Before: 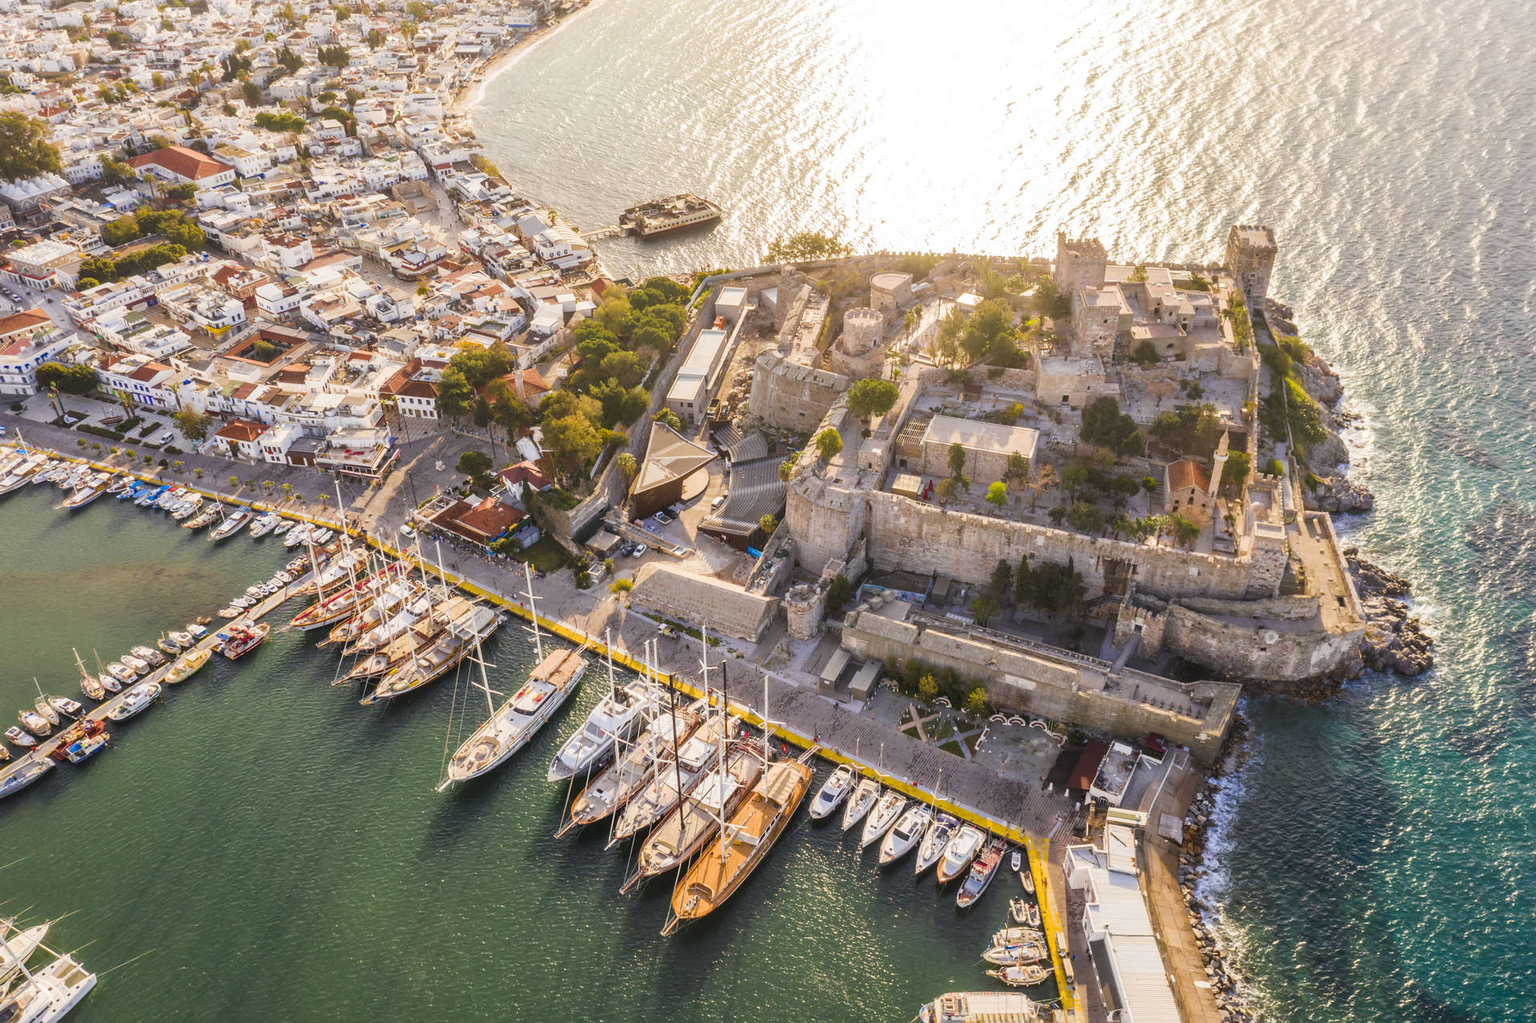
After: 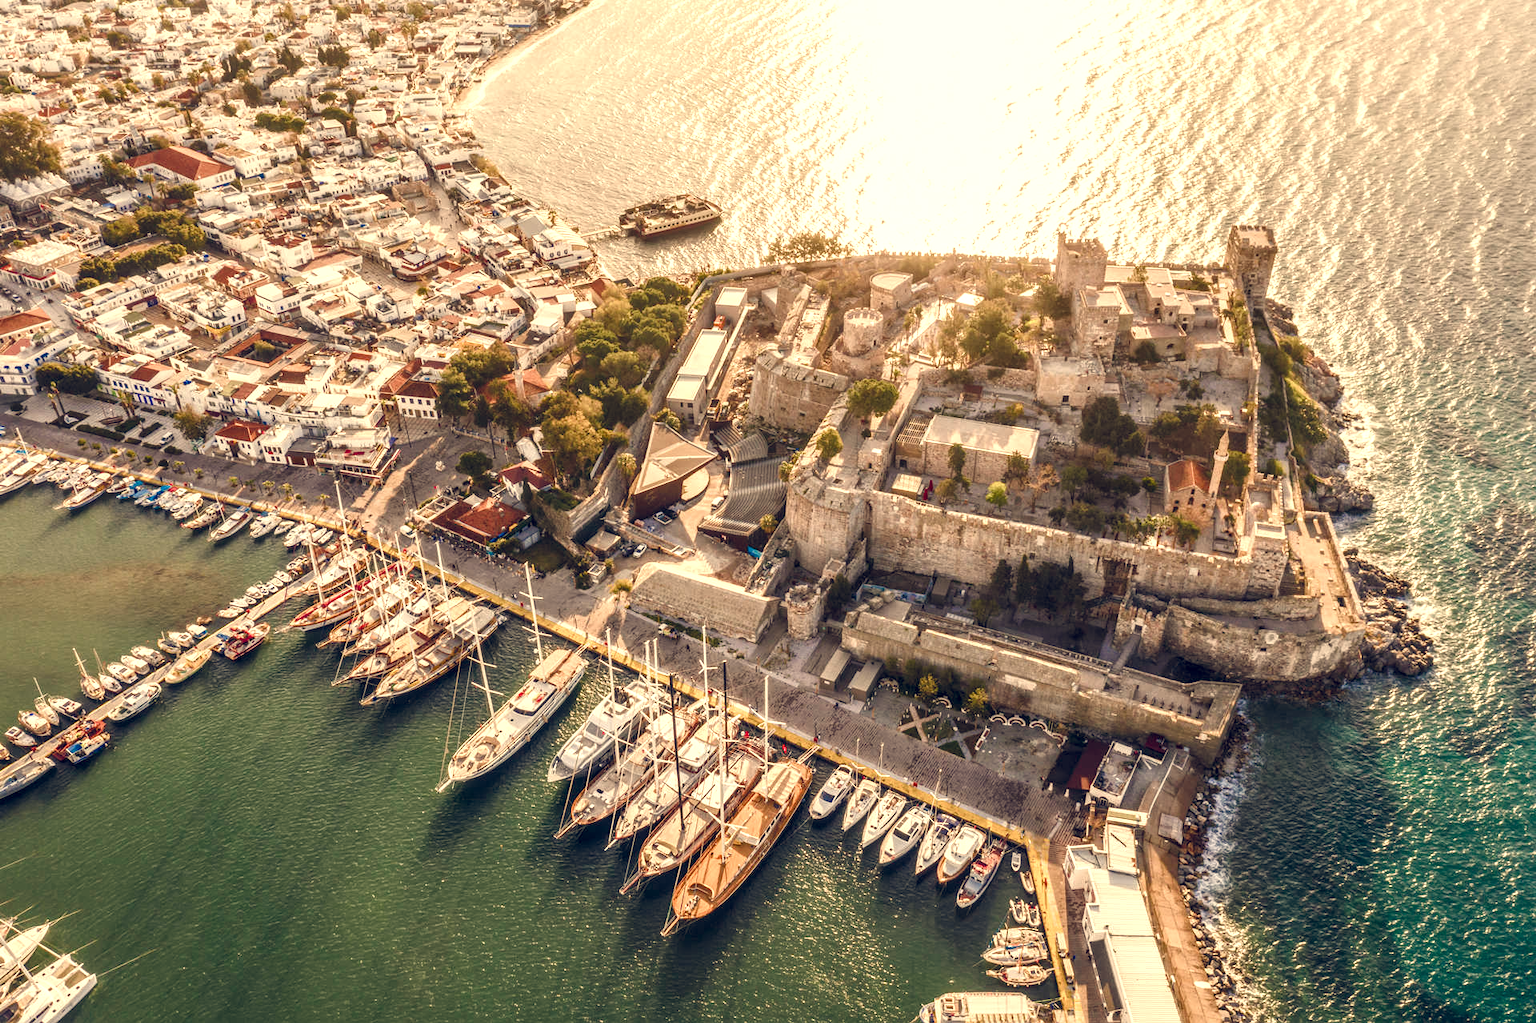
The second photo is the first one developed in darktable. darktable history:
local contrast: detail 130%
color balance rgb: highlights gain › chroma 2.94%, highlights gain › hue 60.57°, global offset › chroma 0.25%, global offset › hue 256.52°, perceptual saturation grading › global saturation 20%, perceptual saturation grading › highlights -50%, perceptual saturation grading › shadows 30%, contrast 15%
white balance: red 1.08, blue 0.791
